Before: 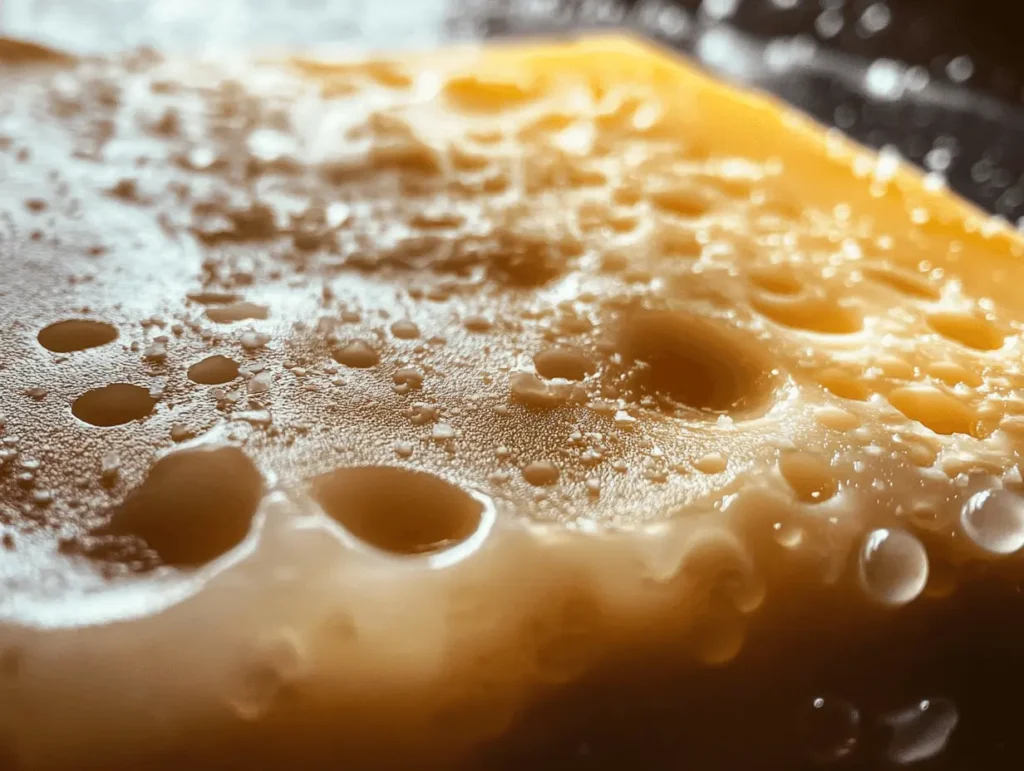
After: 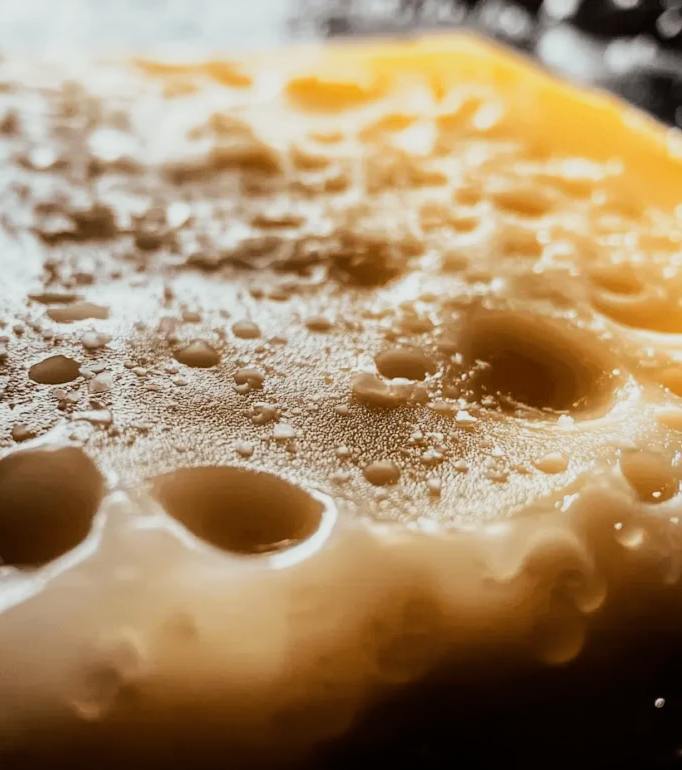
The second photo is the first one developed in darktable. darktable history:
filmic rgb: black relative exposure -5 EV, hardness 2.88, contrast 1.4, highlights saturation mix -30%
crop and rotate: left 15.546%, right 17.787%
